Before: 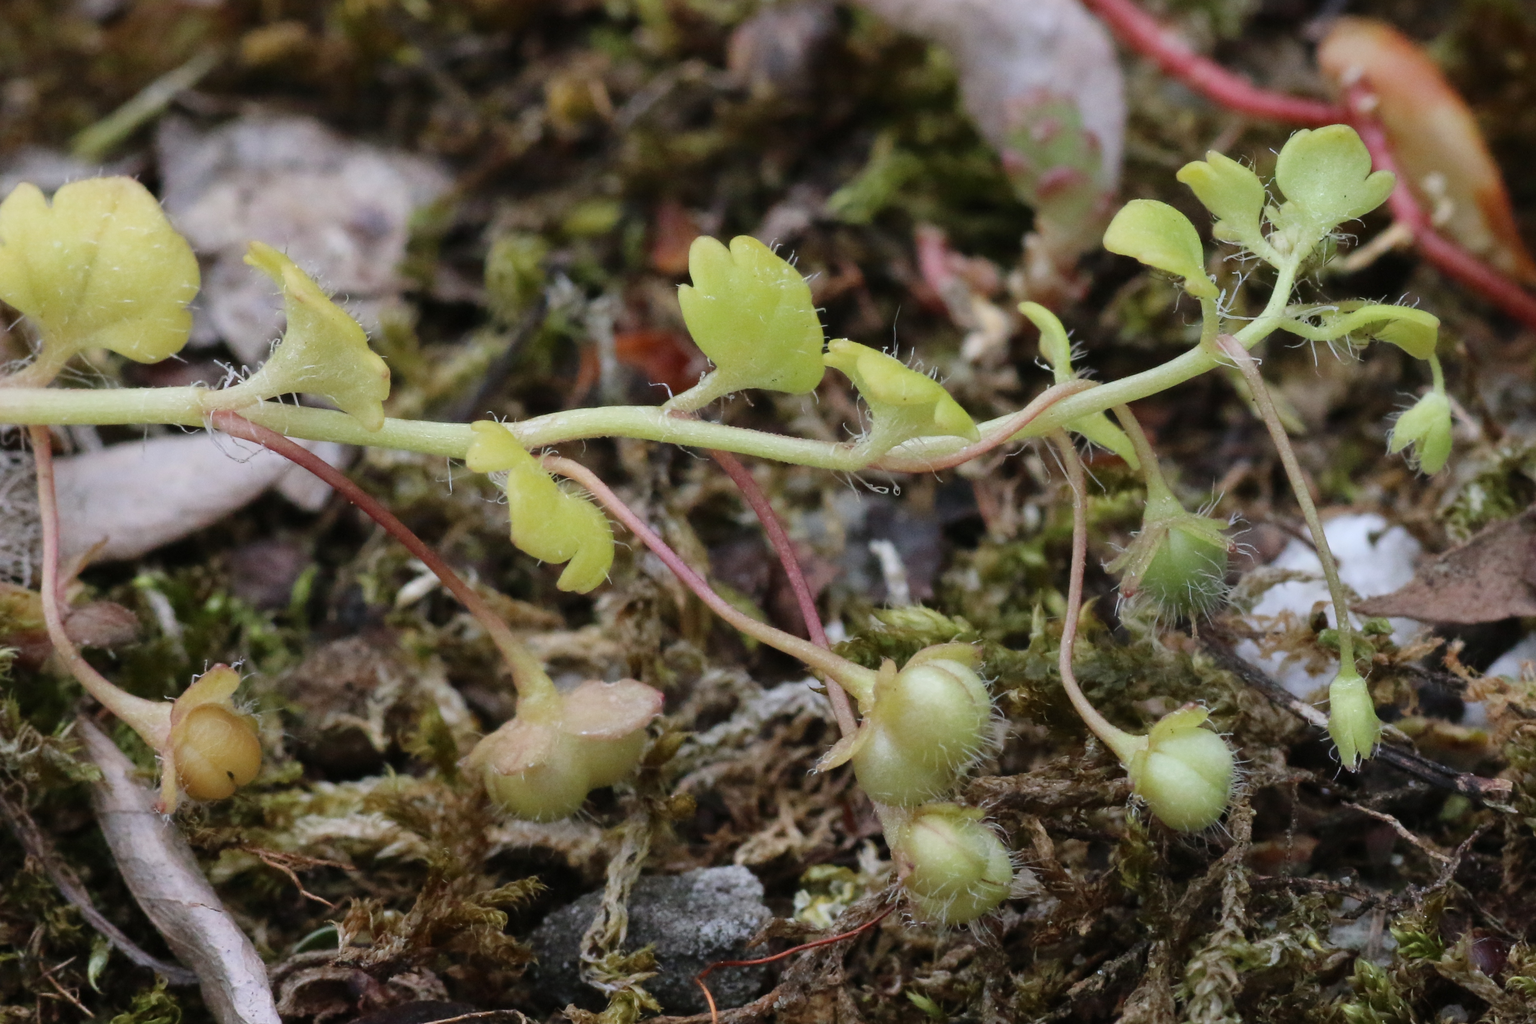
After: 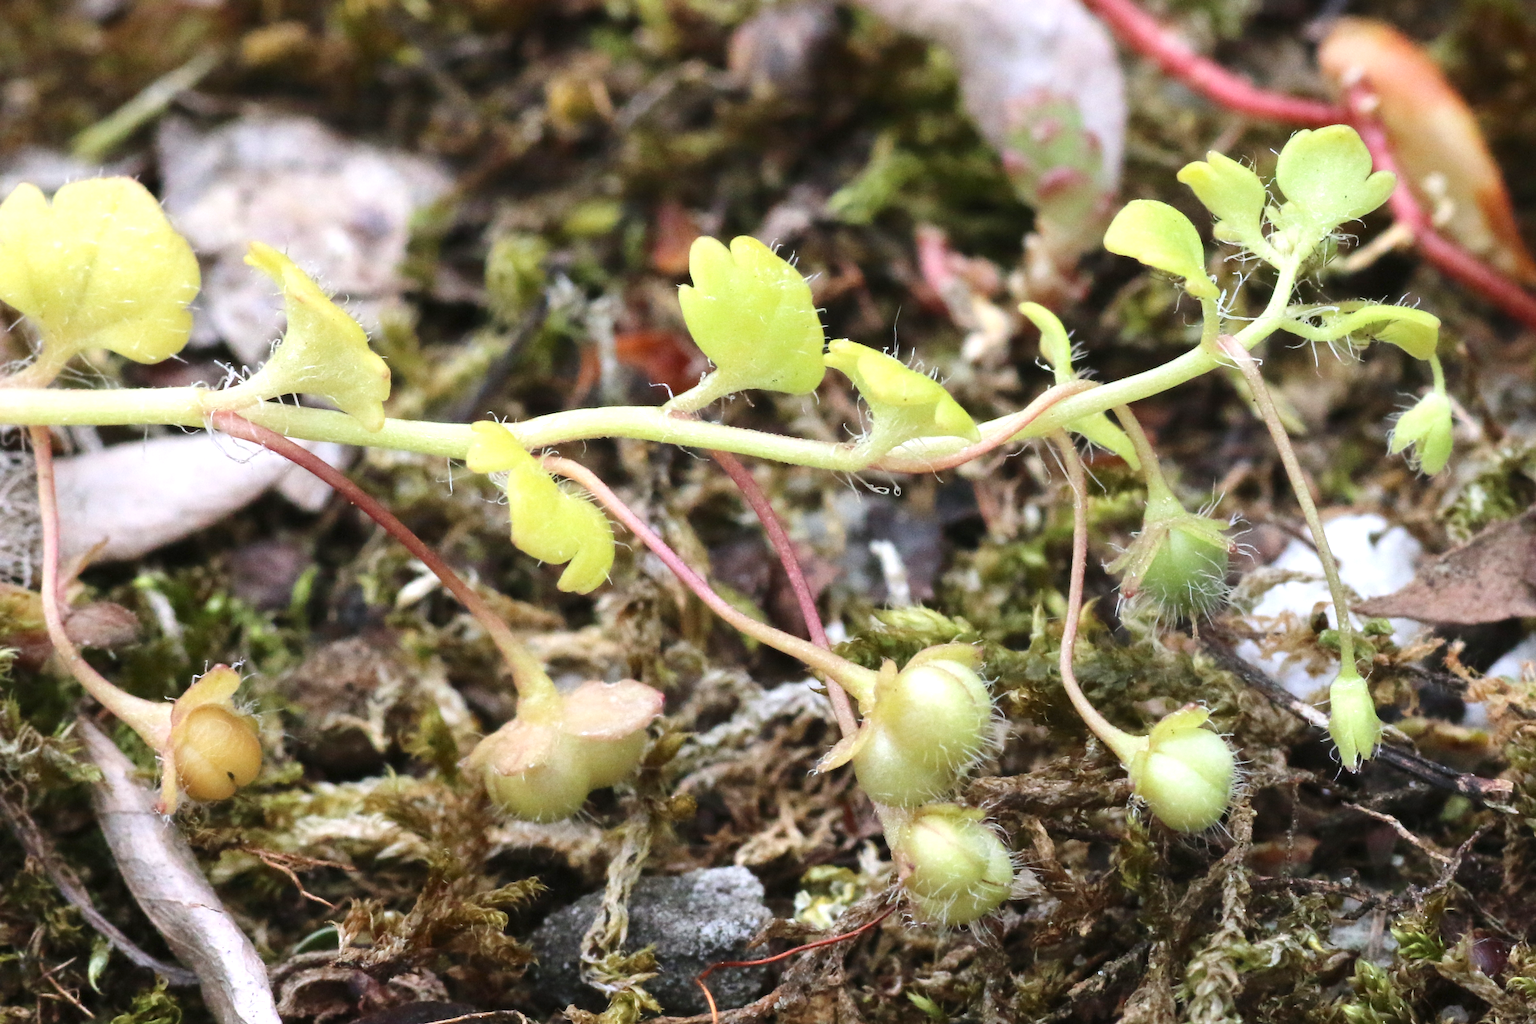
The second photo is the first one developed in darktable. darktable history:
exposure: exposure 0.935 EV, compensate highlight preservation false
contrast brightness saturation: contrast 0.1, brightness 0.02, saturation 0.02
